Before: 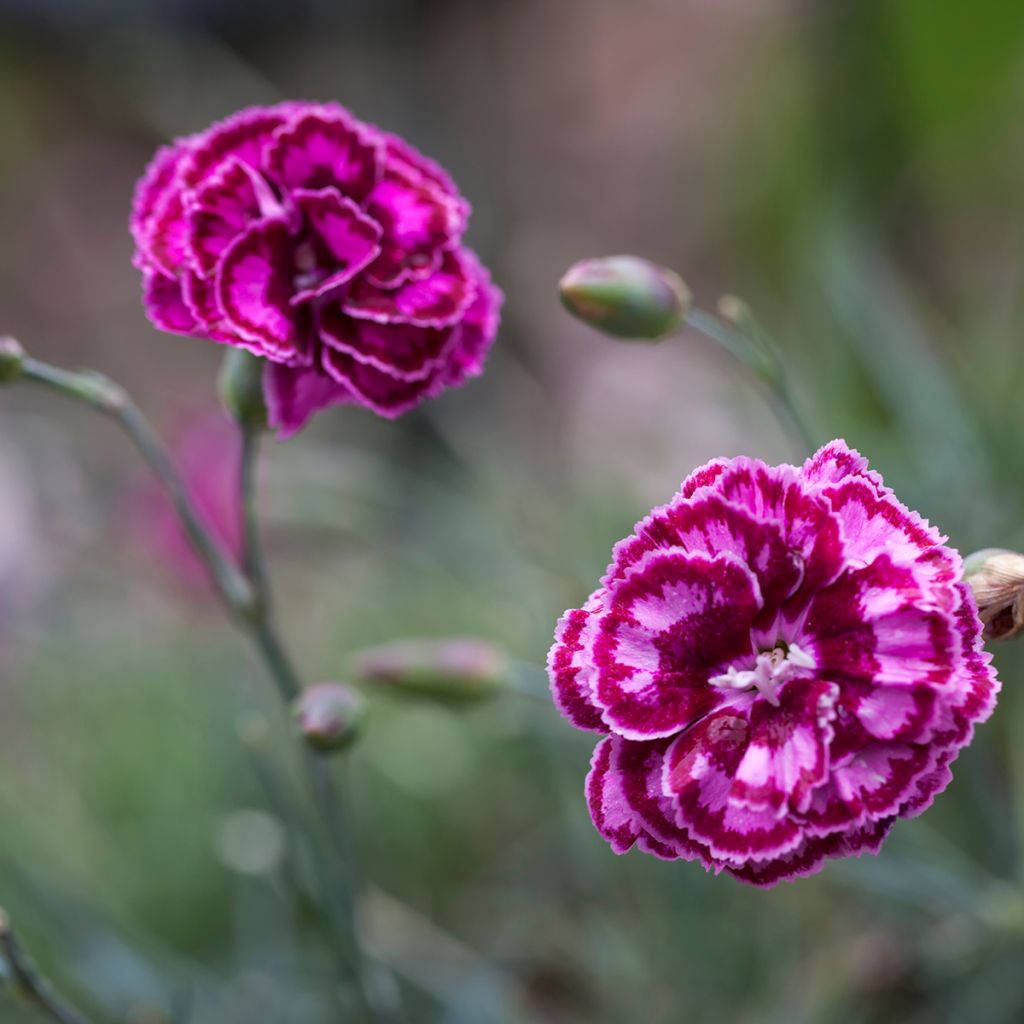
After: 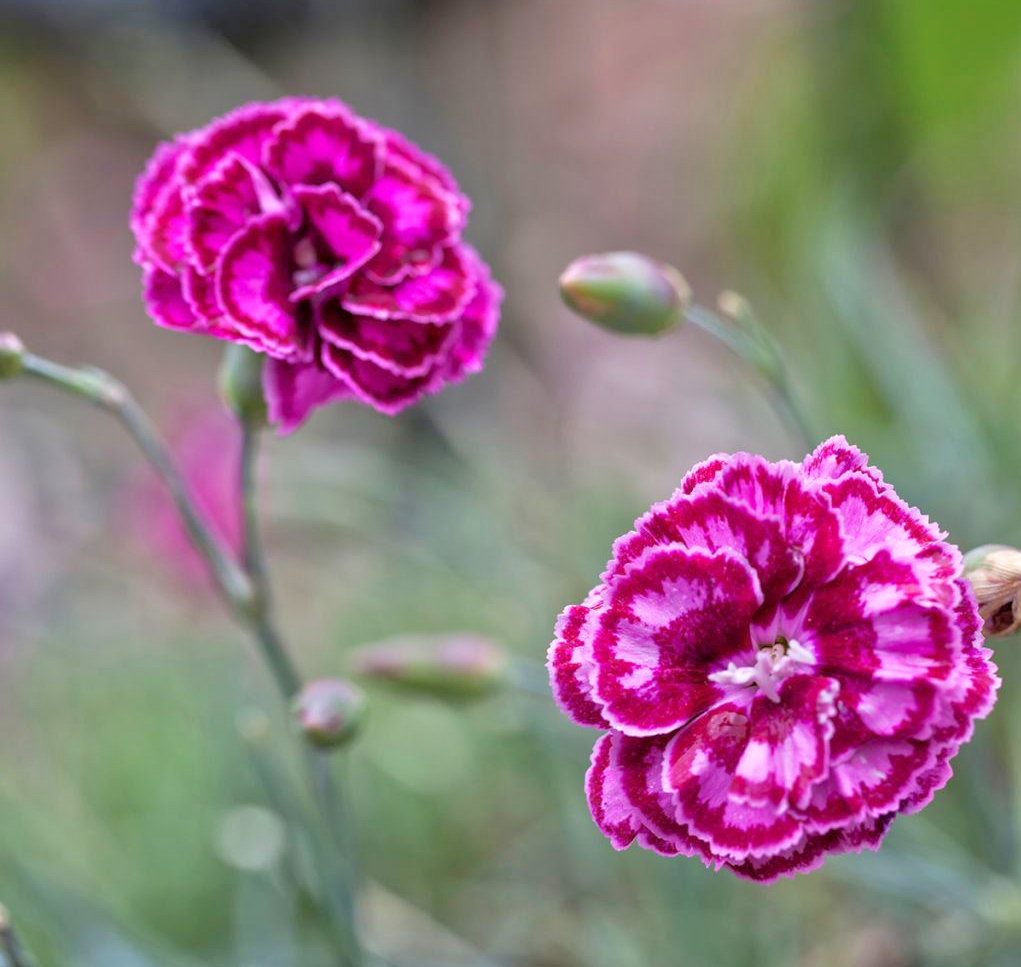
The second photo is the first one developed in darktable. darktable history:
crop: top 0.448%, right 0.264%, bottom 5.045%
tone equalizer: -7 EV 0.15 EV, -6 EV 0.6 EV, -5 EV 1.15 EV, -4 EV 1.33 EV, -3 EV 1.15 EV, -2 EV 0.6 EV, -1 EV 0.15 EV, mask exposure compensation -0.5 EV
